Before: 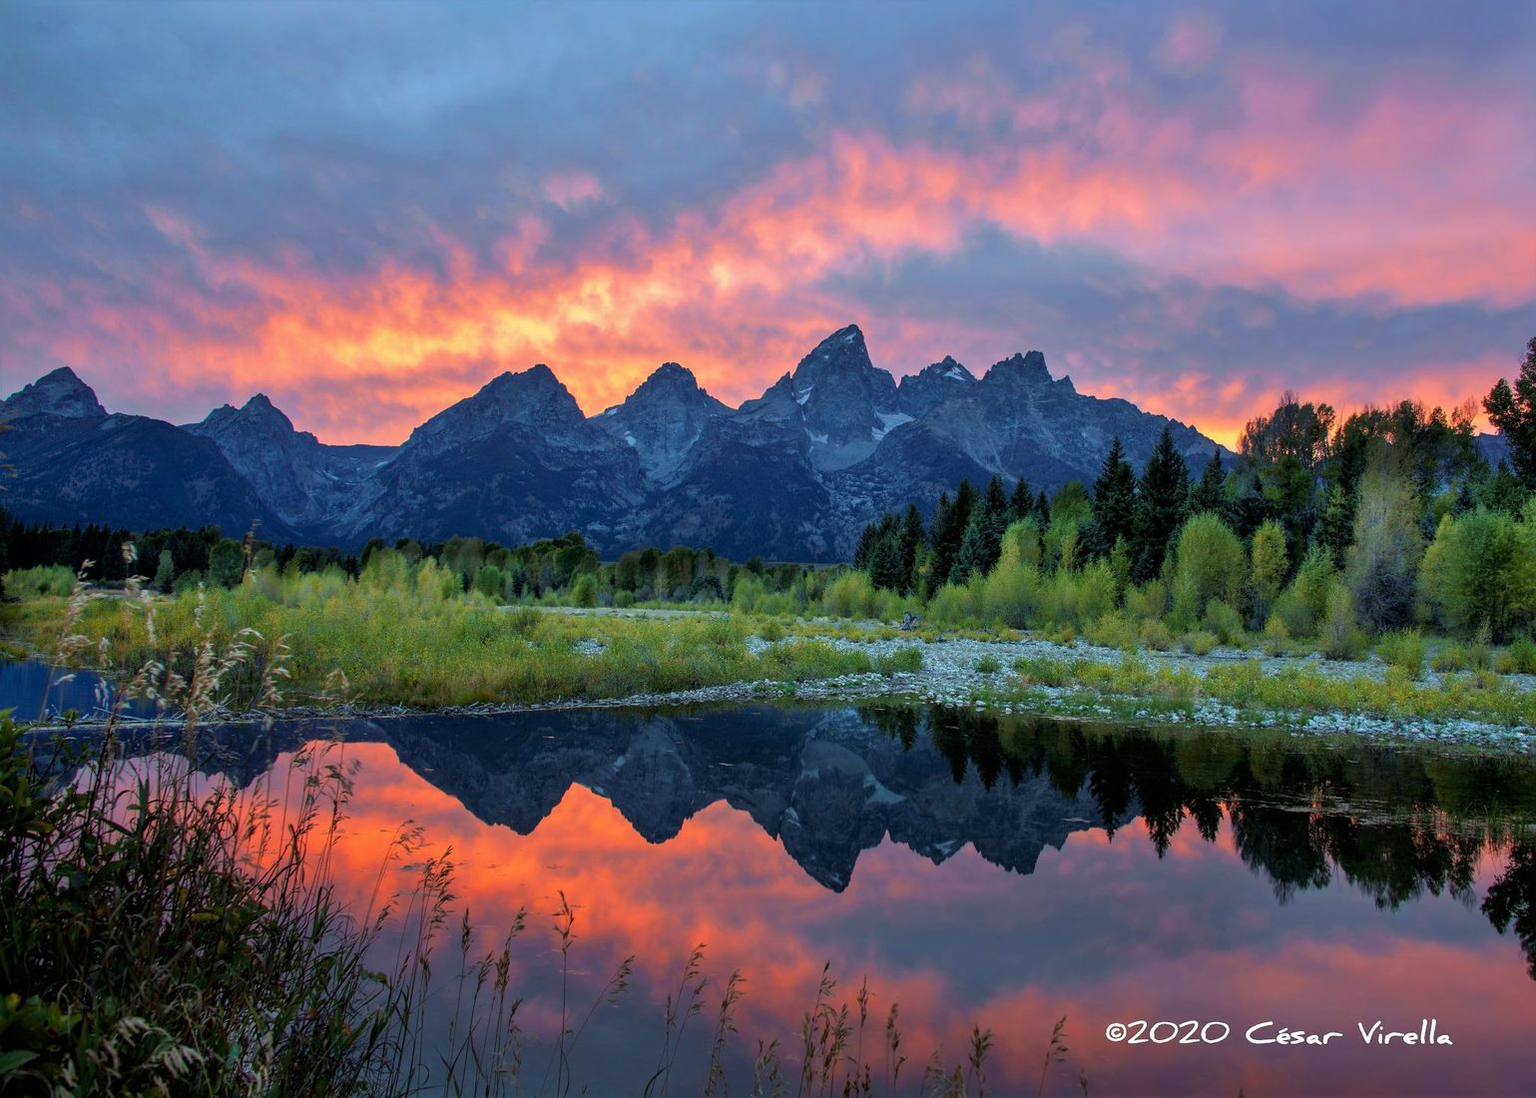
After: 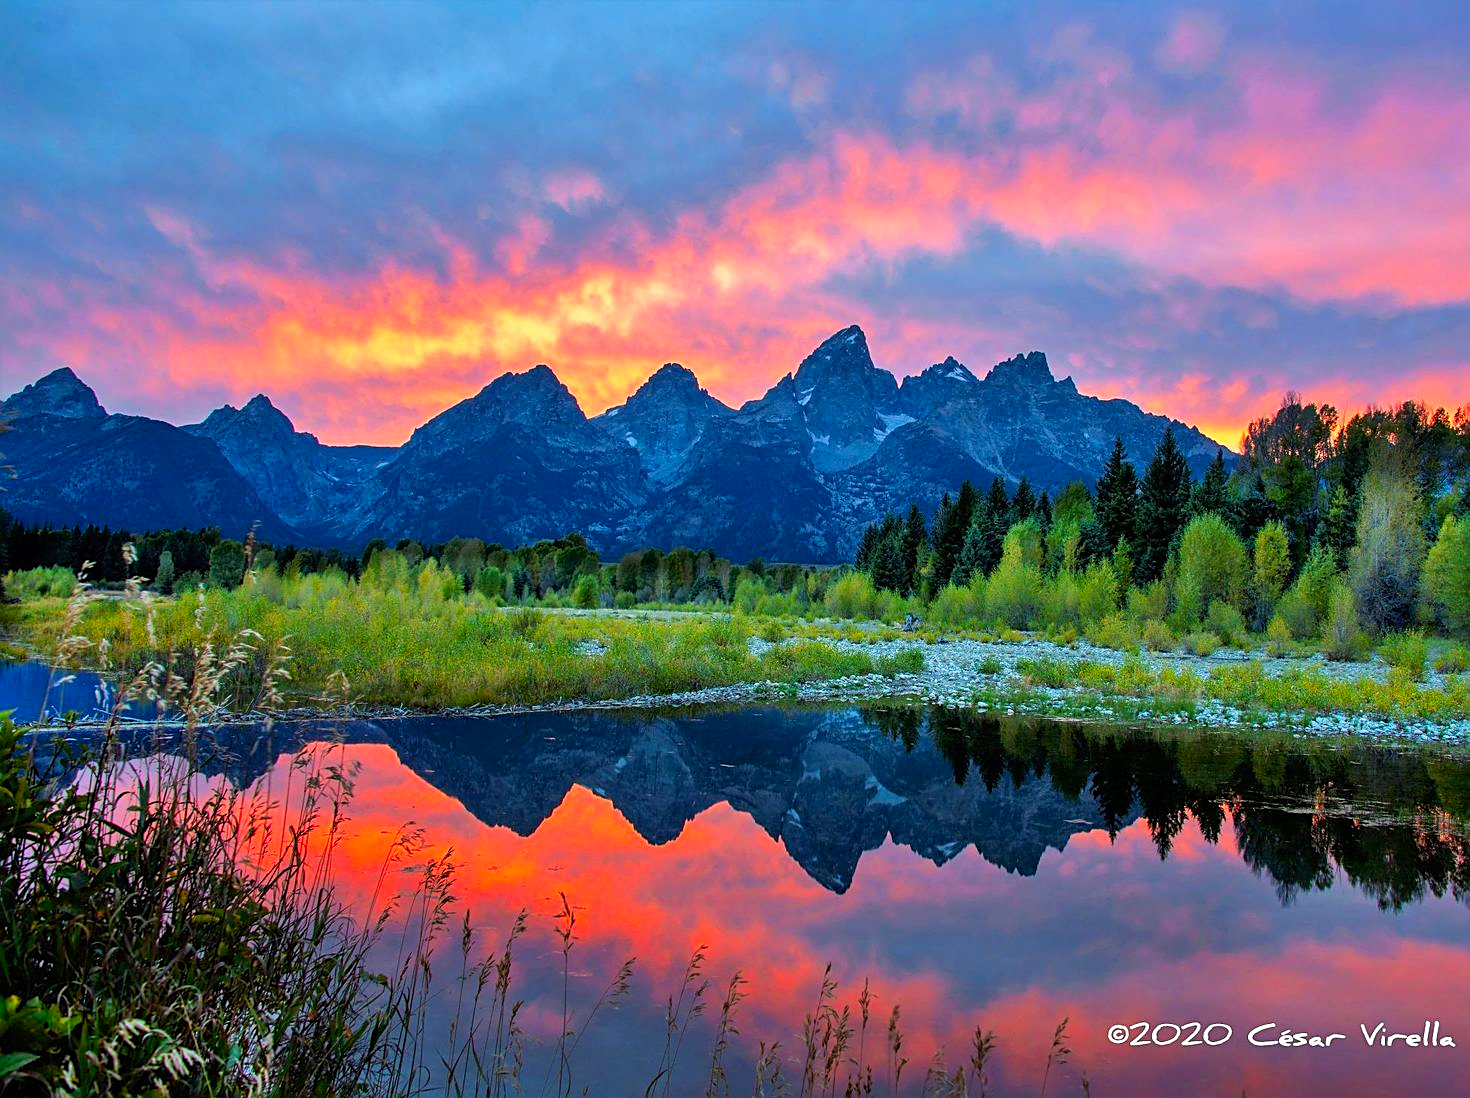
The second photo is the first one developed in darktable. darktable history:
contrast brightness saturation: brightness -0.021, saturation 0.361
crop: right 4.187%, bottom 0.041%
sharpen: on, module defaults
base curve: curves: ch0 [(0, 0) (0.666, 0.806) (1, 1)], preserve colors none
shadows and highlights: low approximation 0.01, soften with gaussian
